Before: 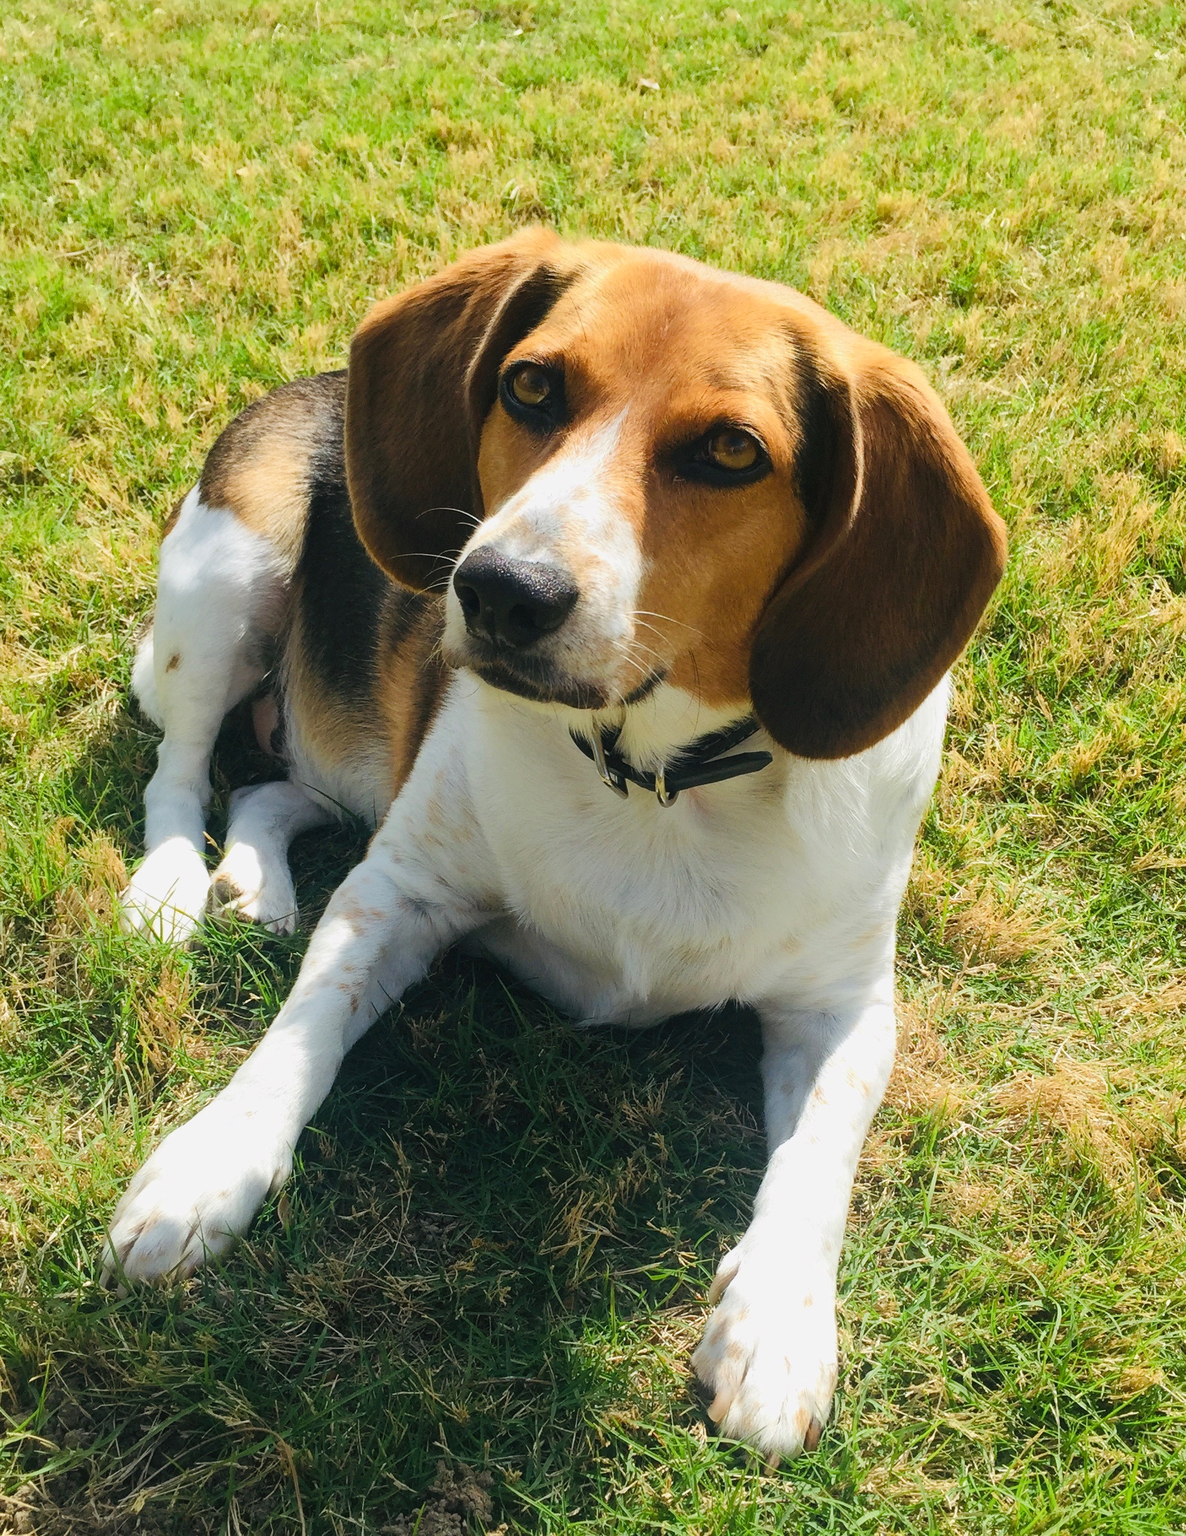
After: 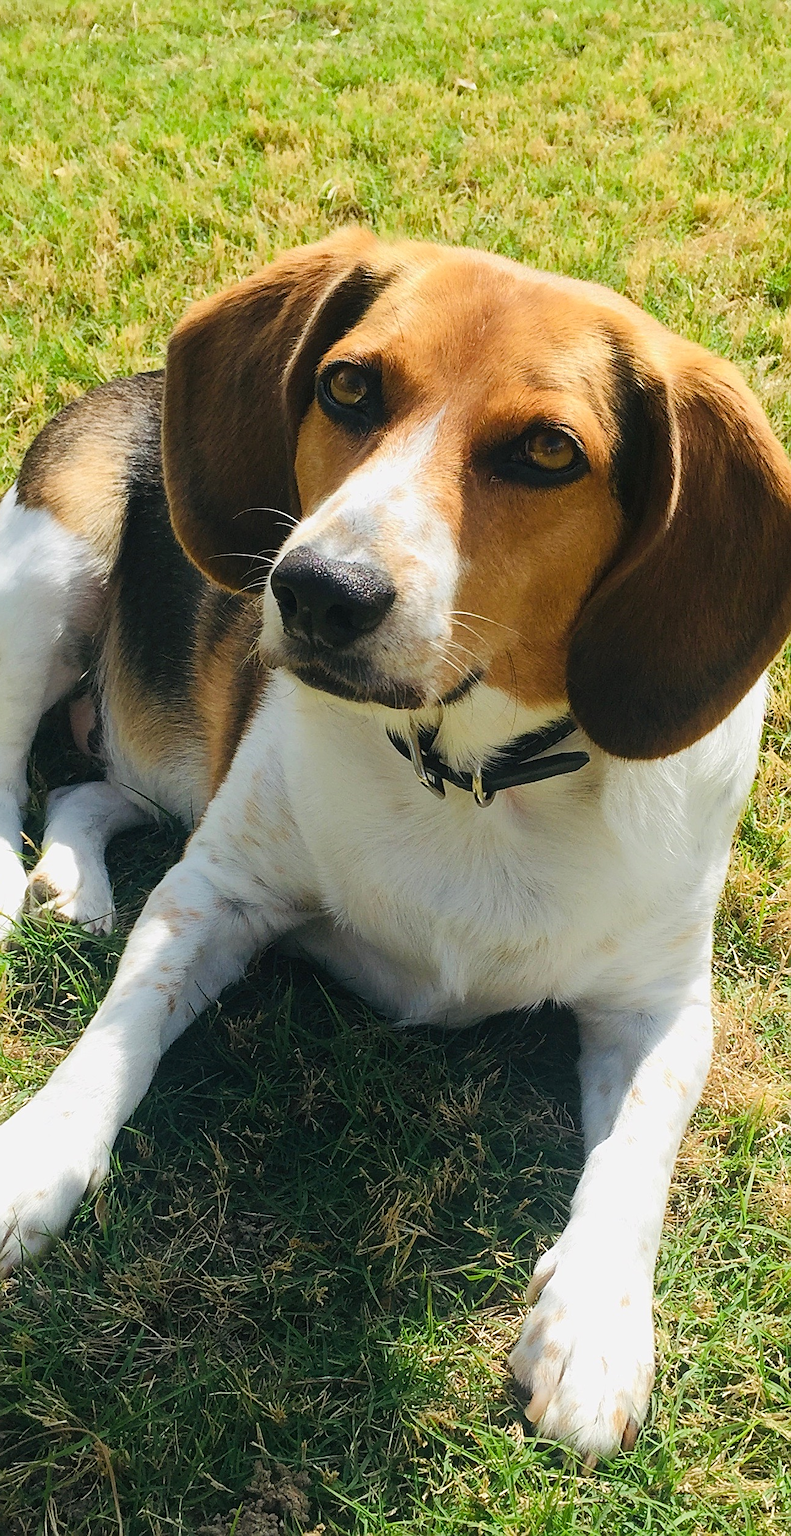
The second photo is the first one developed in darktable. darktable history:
crop: left 15.432%, right 17.841%
sharpen: on, module defaults
